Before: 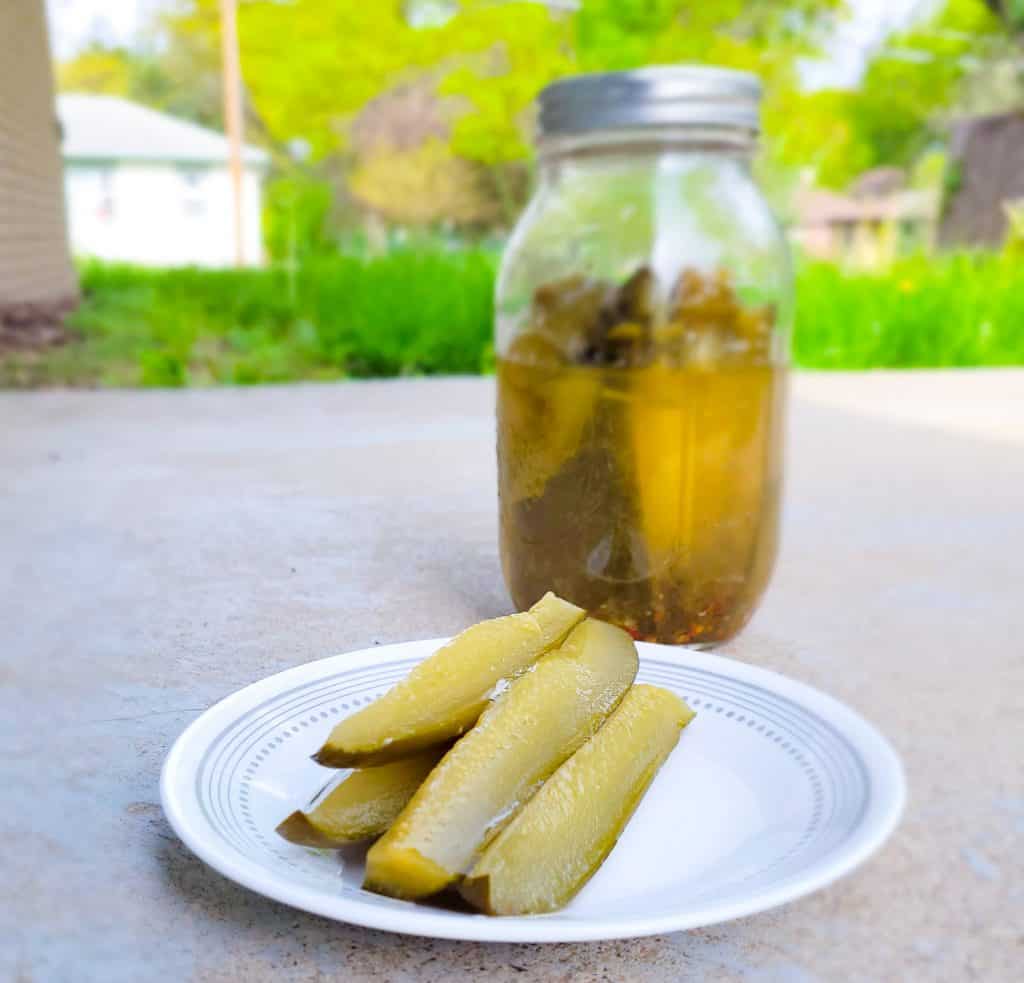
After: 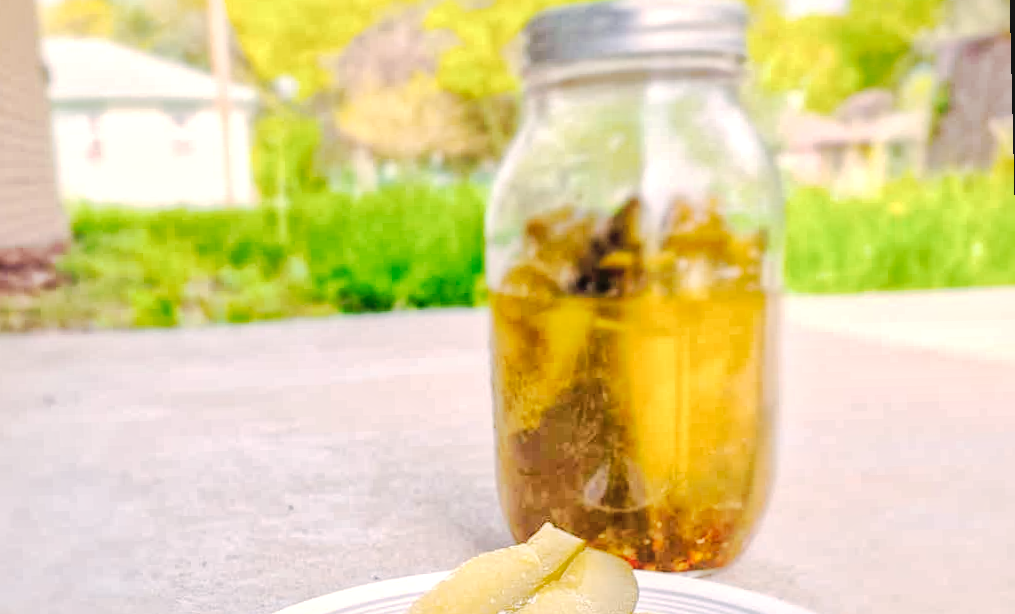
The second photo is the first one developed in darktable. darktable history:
global tonemap: drago (1, 100), detail 1
crop and rotate: top 4.848%, bottom 29.503%
local contrast: on, module defaults
tone curve: curves: ch0 [(0, 0) (0.003, 0.058) (0.011, 0.059) (0.025, 0.061) (0.044, 0.067) (0.069, 0.084) (0.1, 0.102) (0.136, 0.124) (0.177, 0.171) (0.224, 0.246) (0.277, 0.324) (0.335, 0.411) (0.399, 0.509) (0.468, 0.605) (0.543, 0.688) (0.623, 0.738) (0.709, 0.798) (0.801, 0.852) (0.898, 0.911) (1, 1)], preserve colors none
white balance: red 1.127, blue 0.943
rotate and perspective: rotation -1.42°, crop left 0.016, crop right 0.984, crop top 0.035, crop bottom 0.965
